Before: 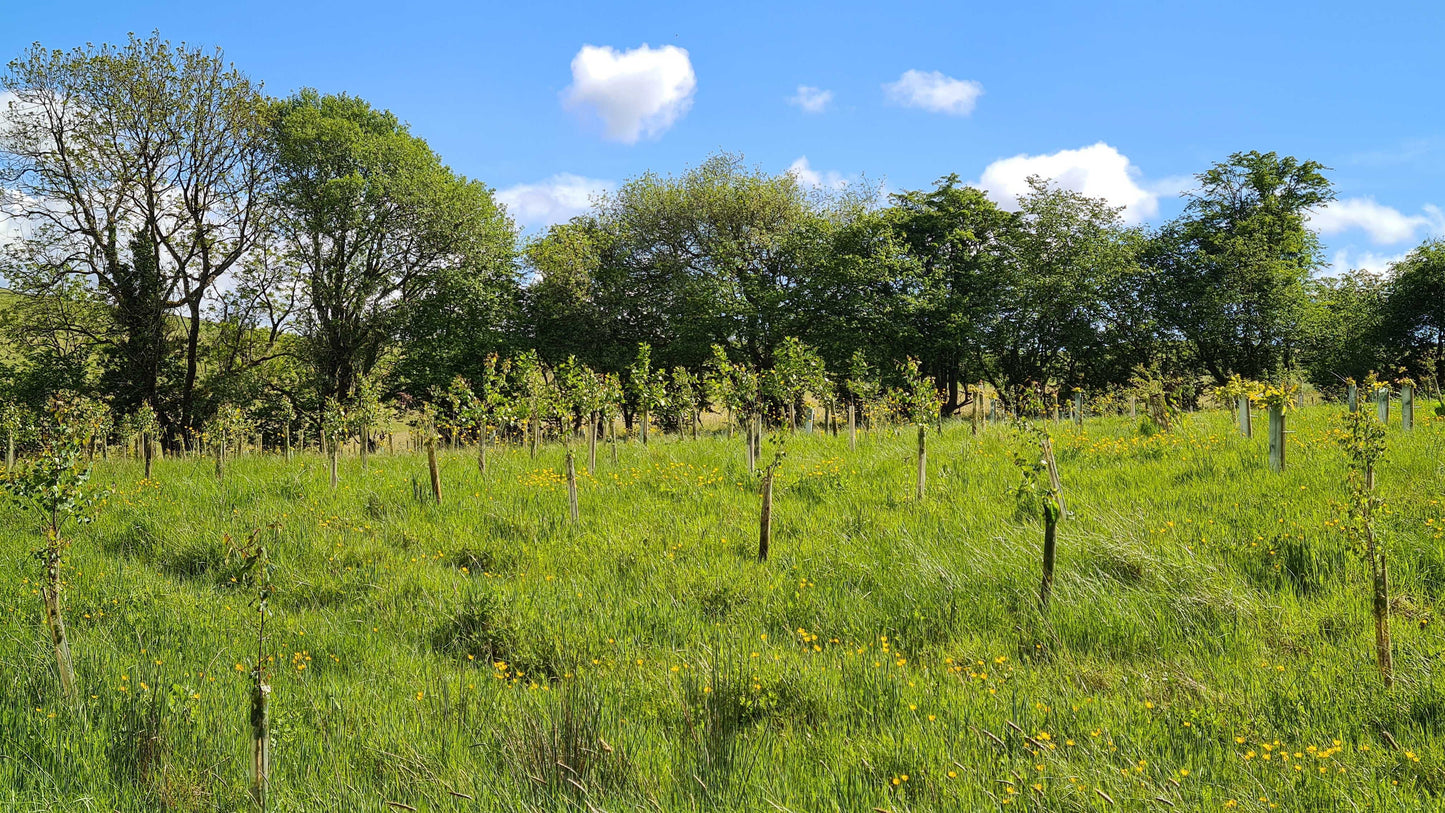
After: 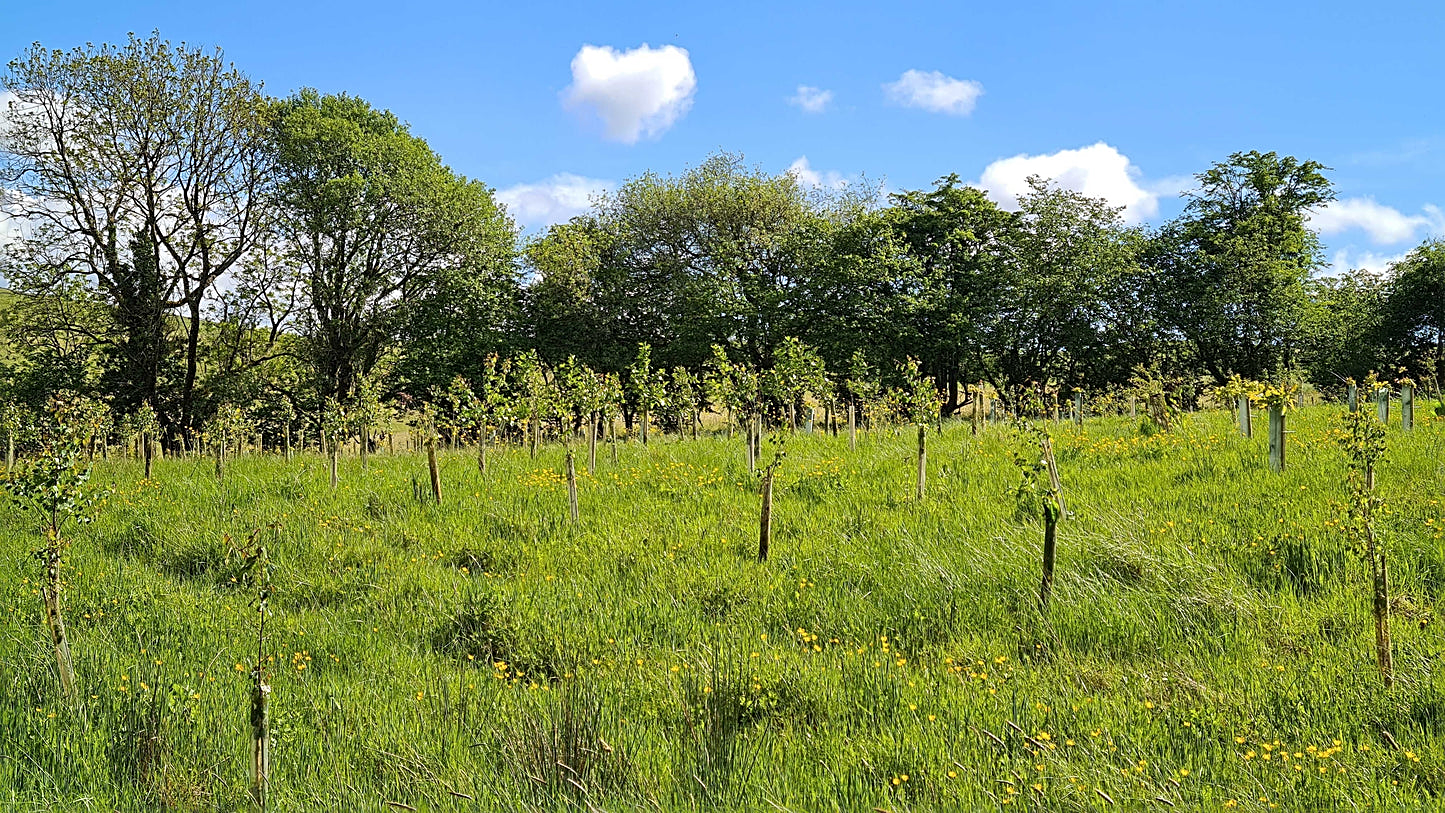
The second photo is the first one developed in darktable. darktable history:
sharpen: radius 2.753
